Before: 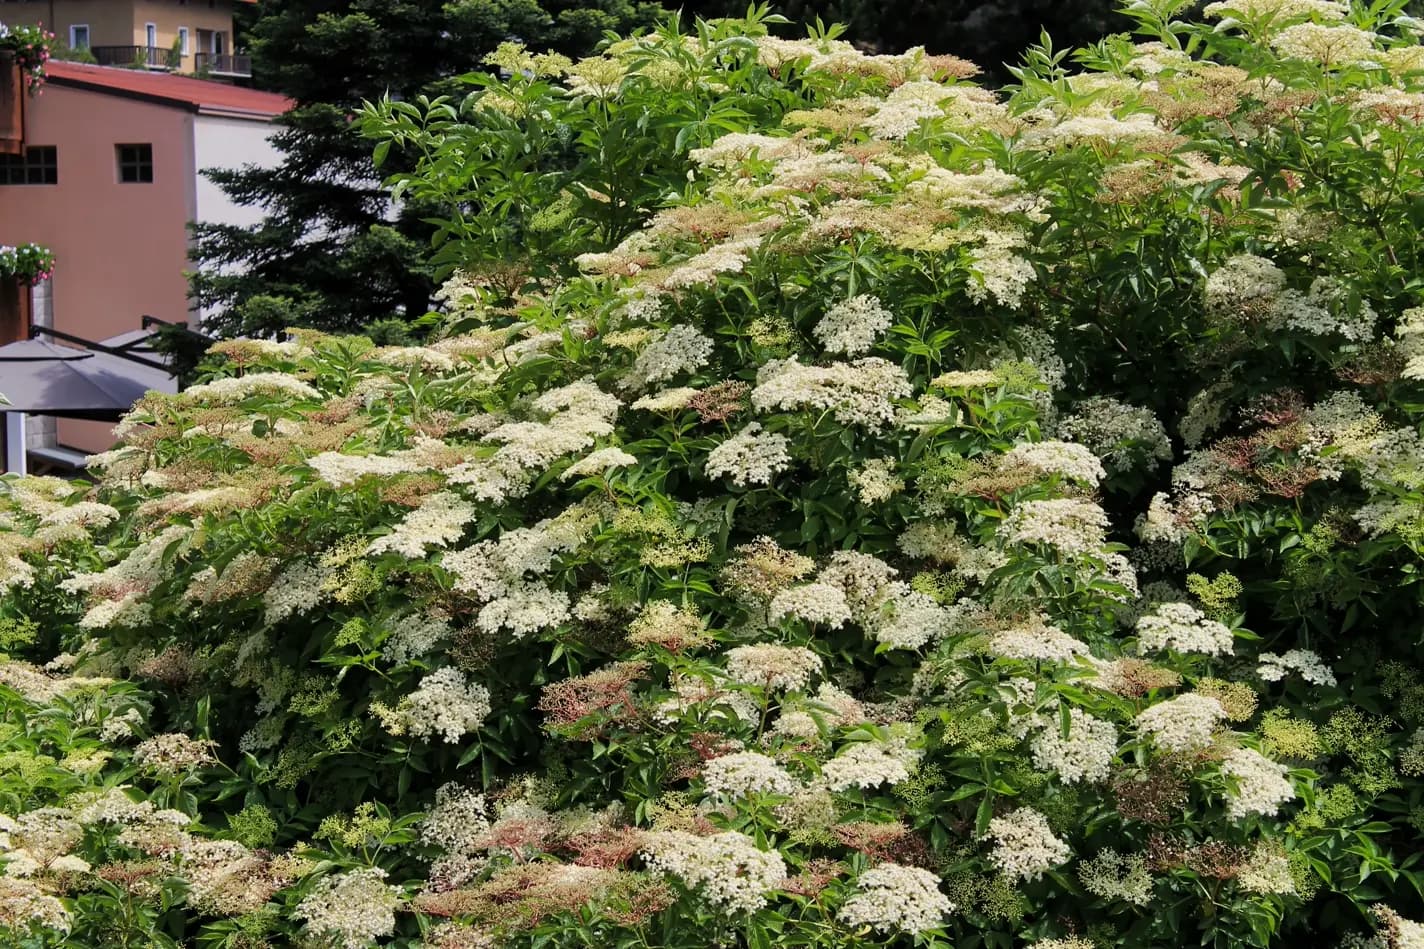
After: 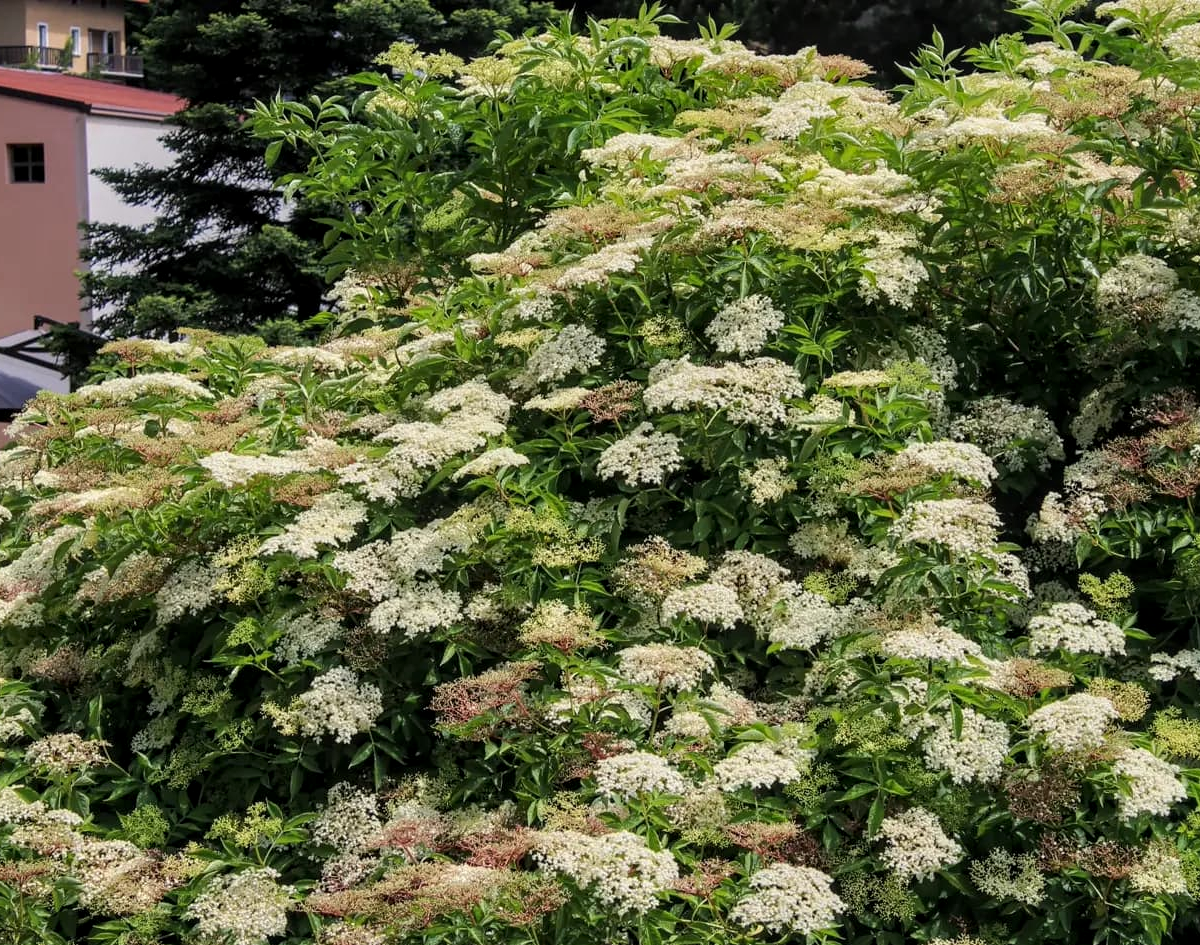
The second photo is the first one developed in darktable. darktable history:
crop: left 7.598%, right 7.873%
local contrast: on, module defaults
